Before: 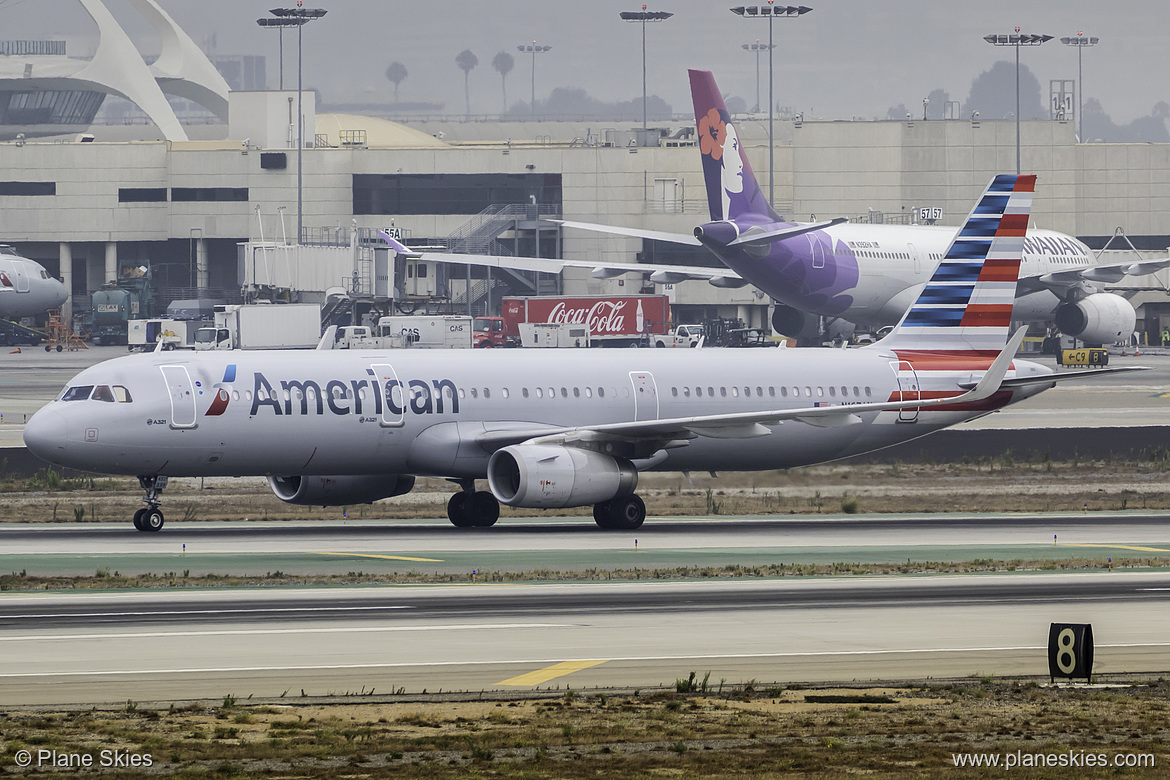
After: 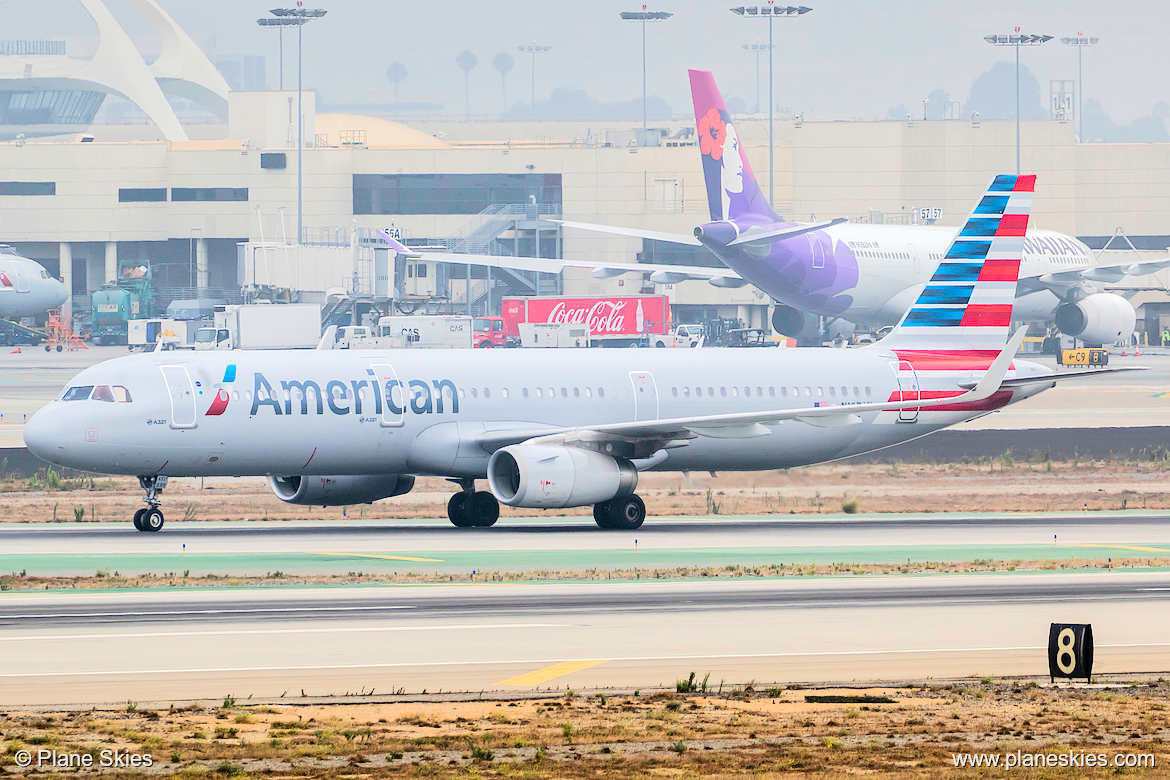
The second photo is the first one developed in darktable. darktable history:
tone equalizer: -7 EV 0.145 EV, -6 EV 0.604 EV, -5 EV 1.14 EV, -4 EV 1.31 EV, -3 EV 1.15 EV, -2 EV 0.6 EV, -1 EV 0.163 EV, edges refinement/feathering 500, mask exposure compensation -1.57 EV, preserve details no
